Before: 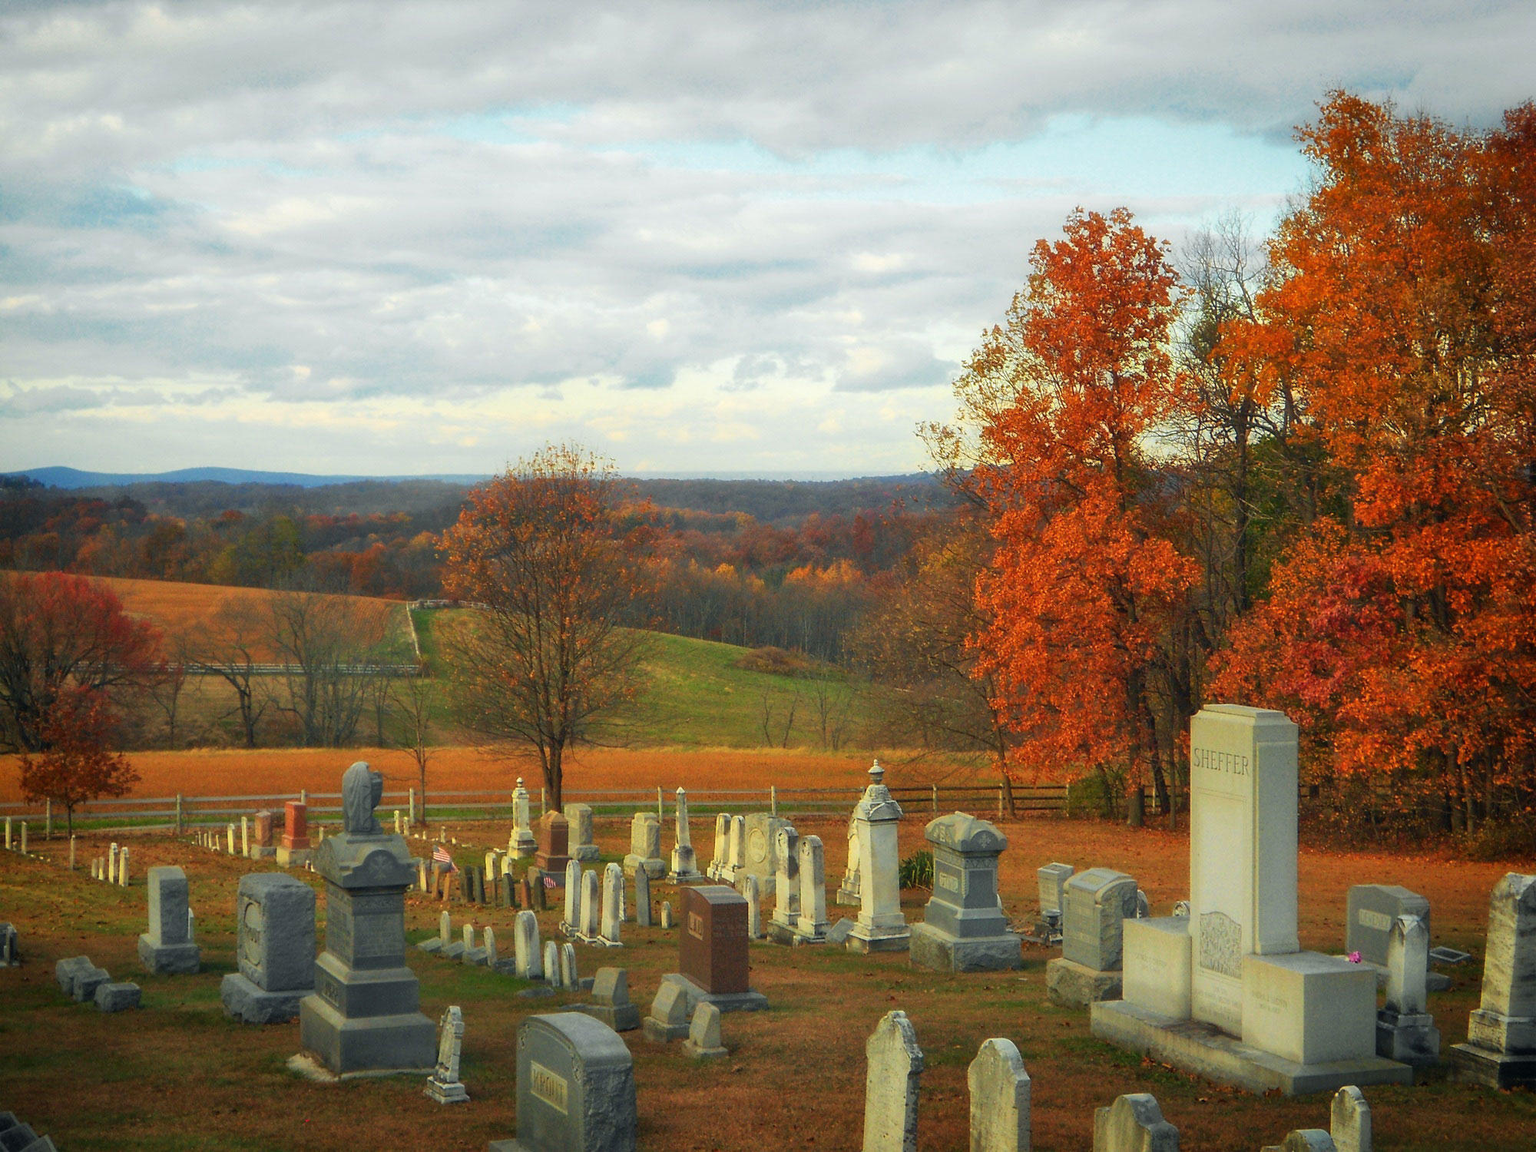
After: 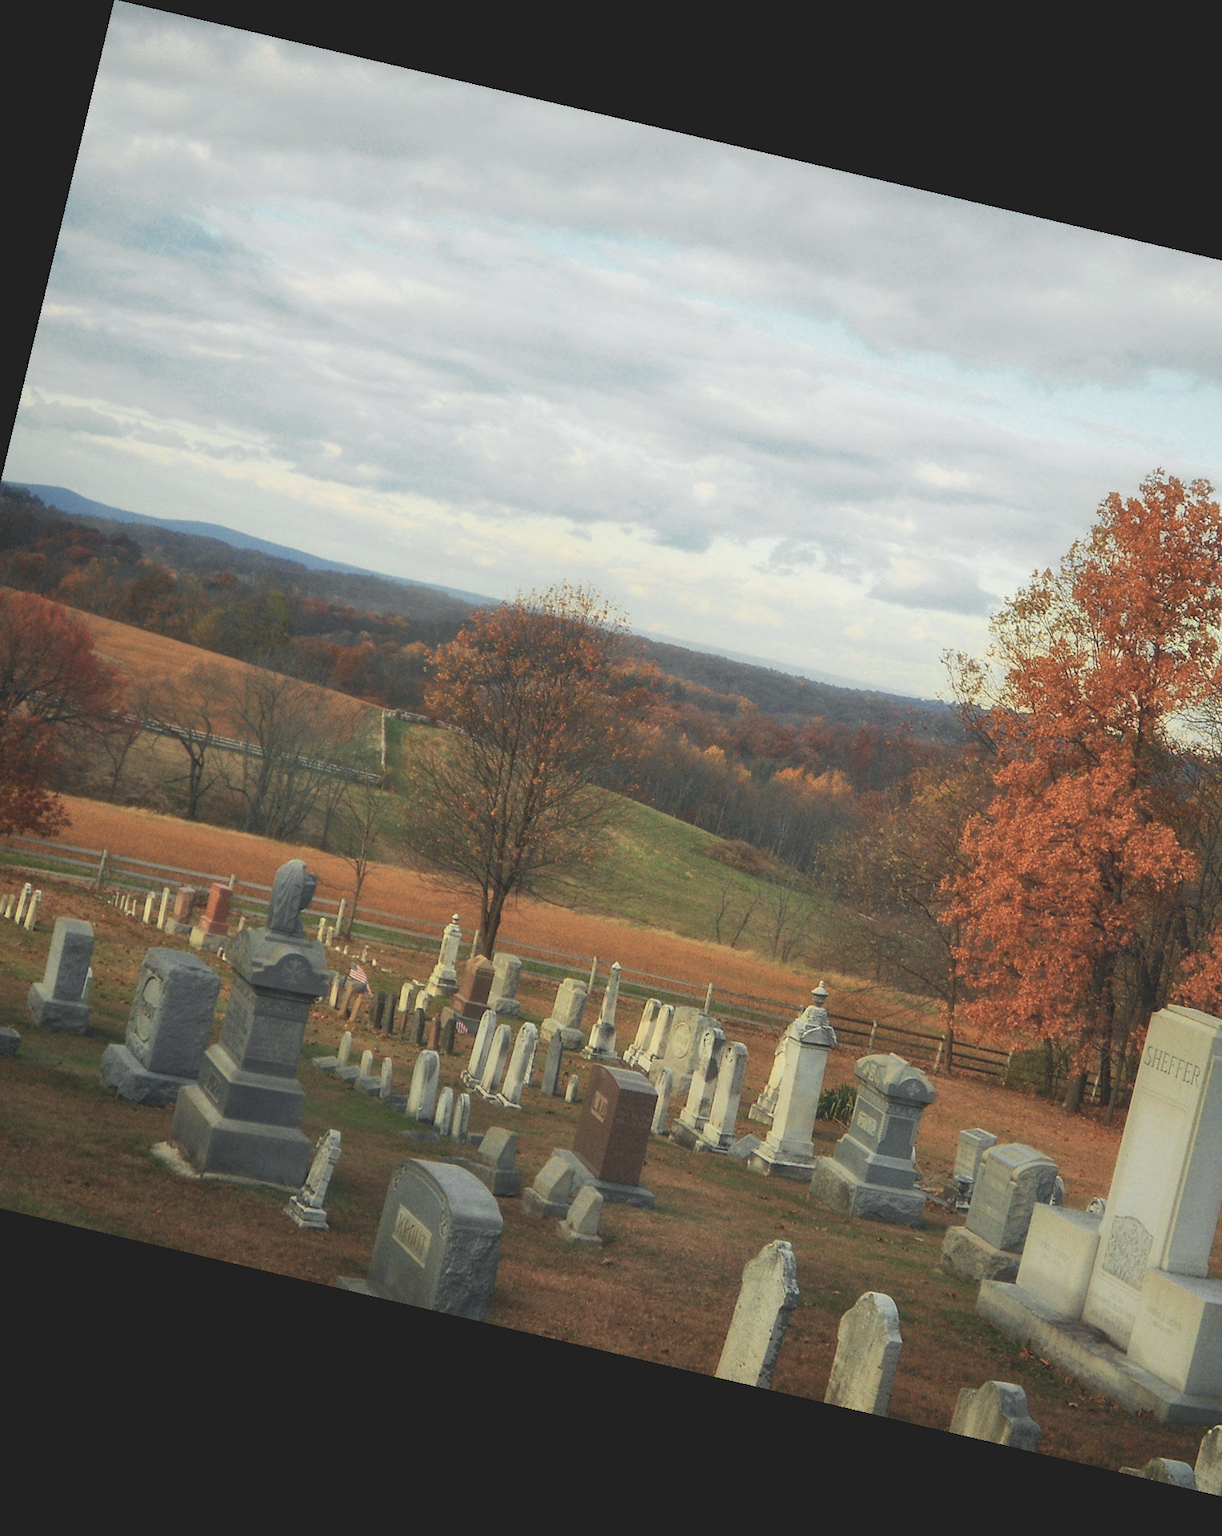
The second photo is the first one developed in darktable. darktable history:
contrast brightness saturation: contrast -0.26, saturation -0.43
rotate and perspective: rotation 13.27°, automatic cropping off
crop and rotate: left 8.786%, right 24.548%
tone equalizer: -8 EV -0.417 EV, -7 EV -0.389 EV, -6 EV -0.333 EV, -5 EV -0.222 EV, -3 EV 0.222 EV, -2 EV 0.333 EV, -1 EV 0.389 EV, +0 EV 0.417 EV, edges refinement/feathering 500, mask exposure compensation -1.57 EV, preserve details no
